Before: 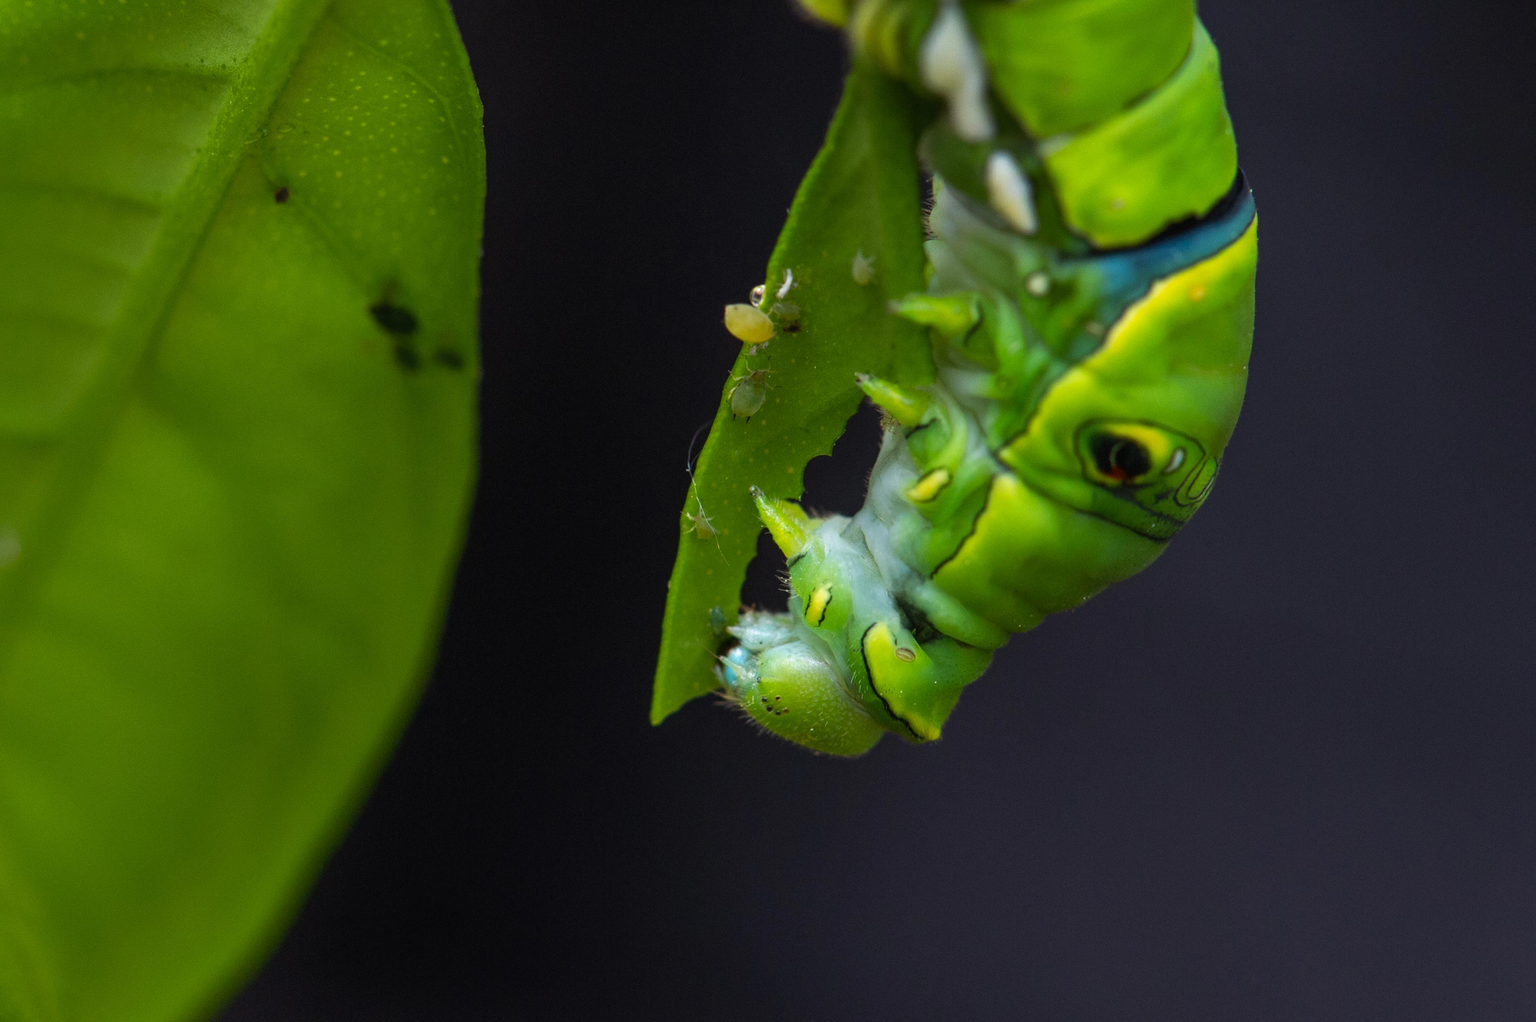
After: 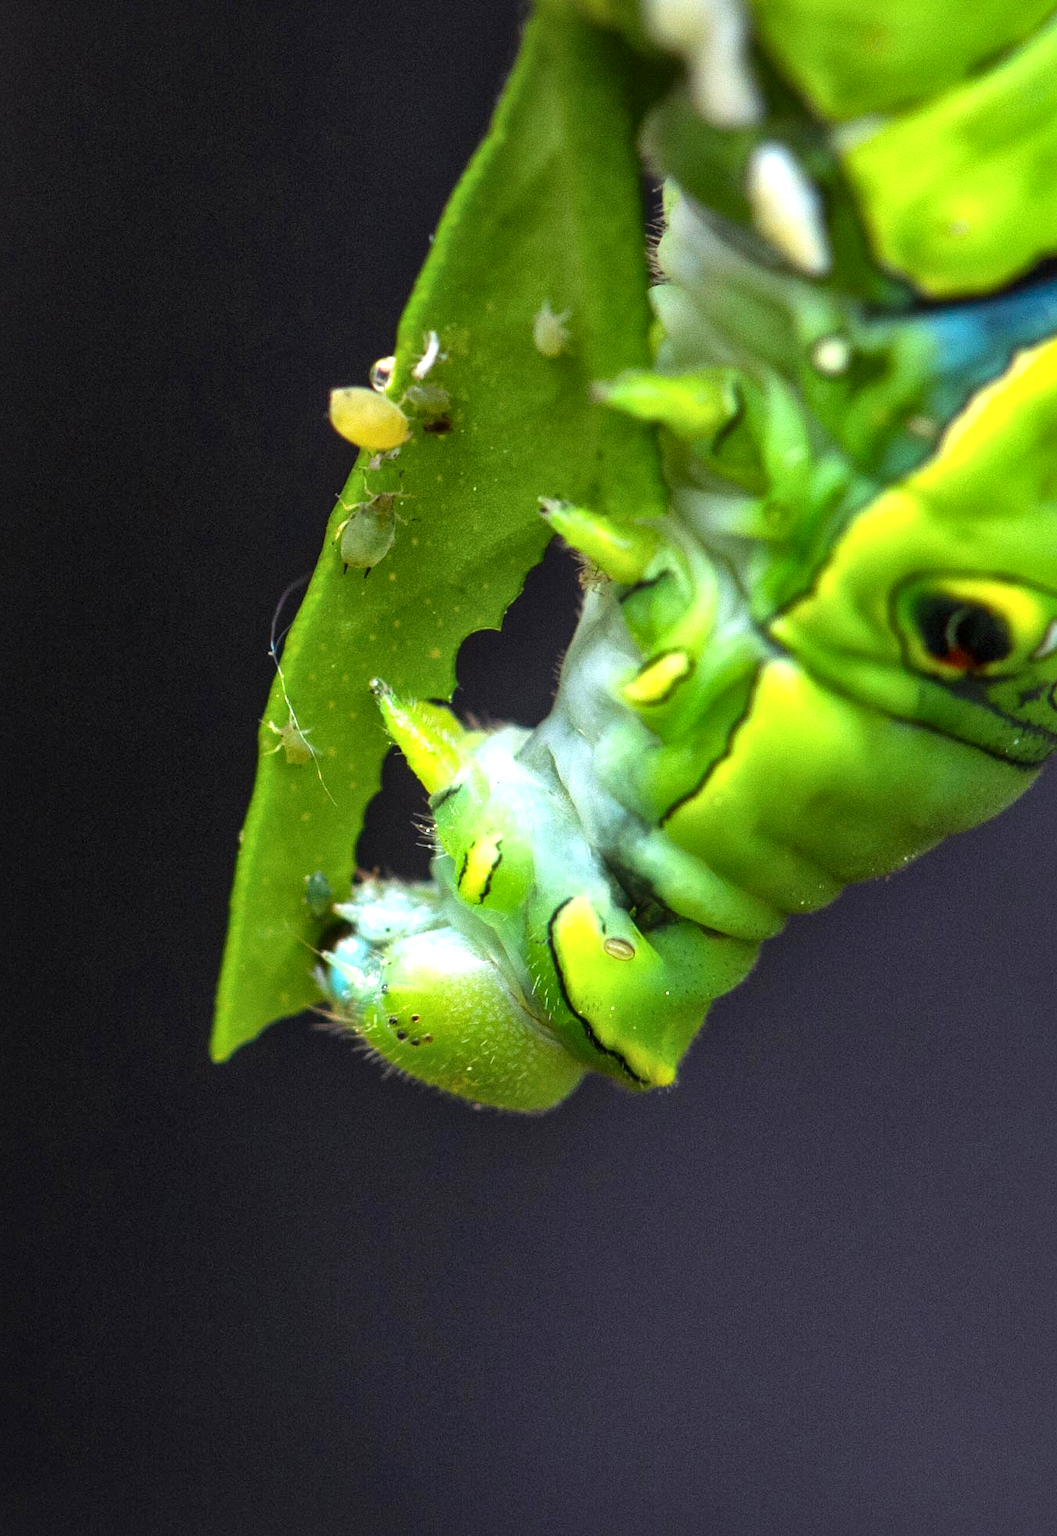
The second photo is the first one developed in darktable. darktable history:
exposure: black level correction 0, exposure 1 EV, compensate highlight preservation false
local contrast: mode bilateral grid, contrast 19, coarseness 50, detail 150%, midtone range 0.2
crop: left 33.793%, top 6.079%, right 23.16%
